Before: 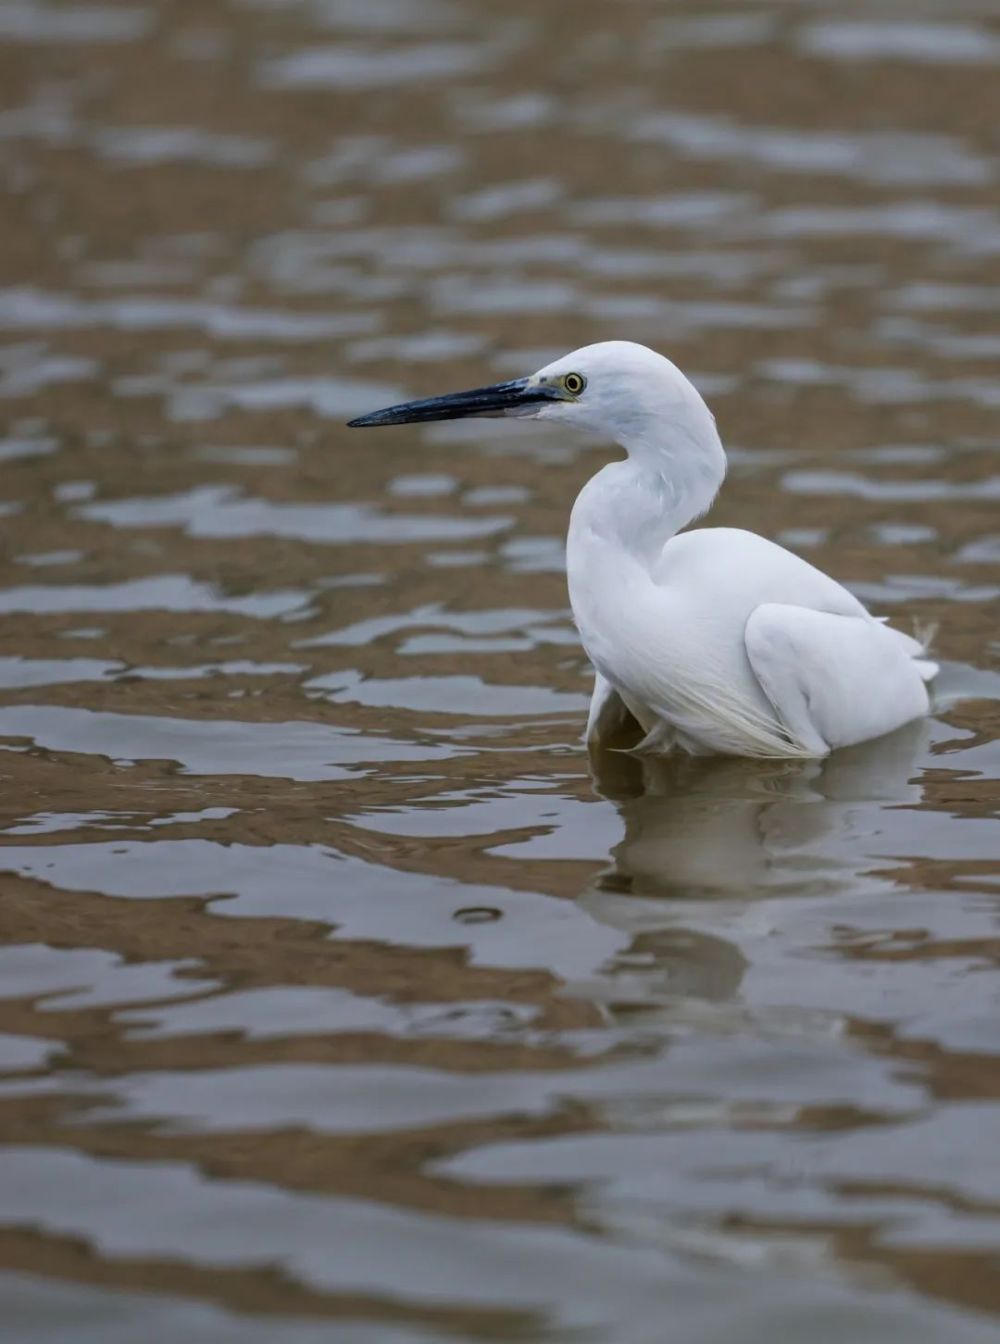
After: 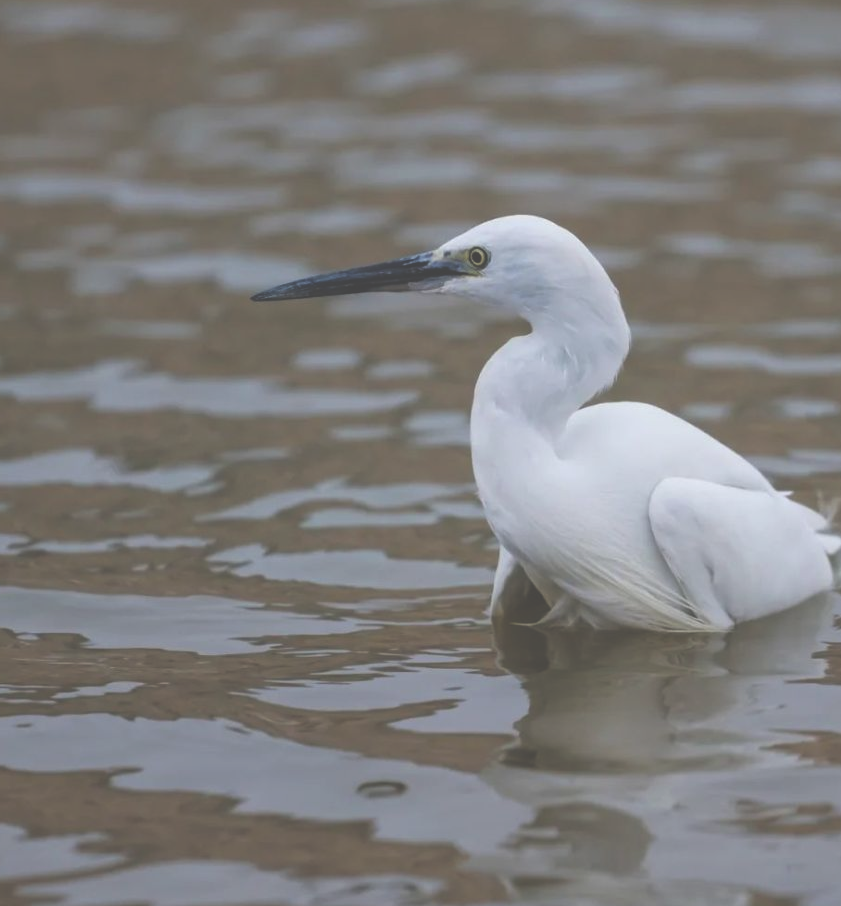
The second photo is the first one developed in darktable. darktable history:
crop and rotate: left 9.682%, top 9.419%, right 6.188%, bottom 23.135%
exposure: black level correction -0.06, exposure -0.05 EV, compensate highlight preservation false
